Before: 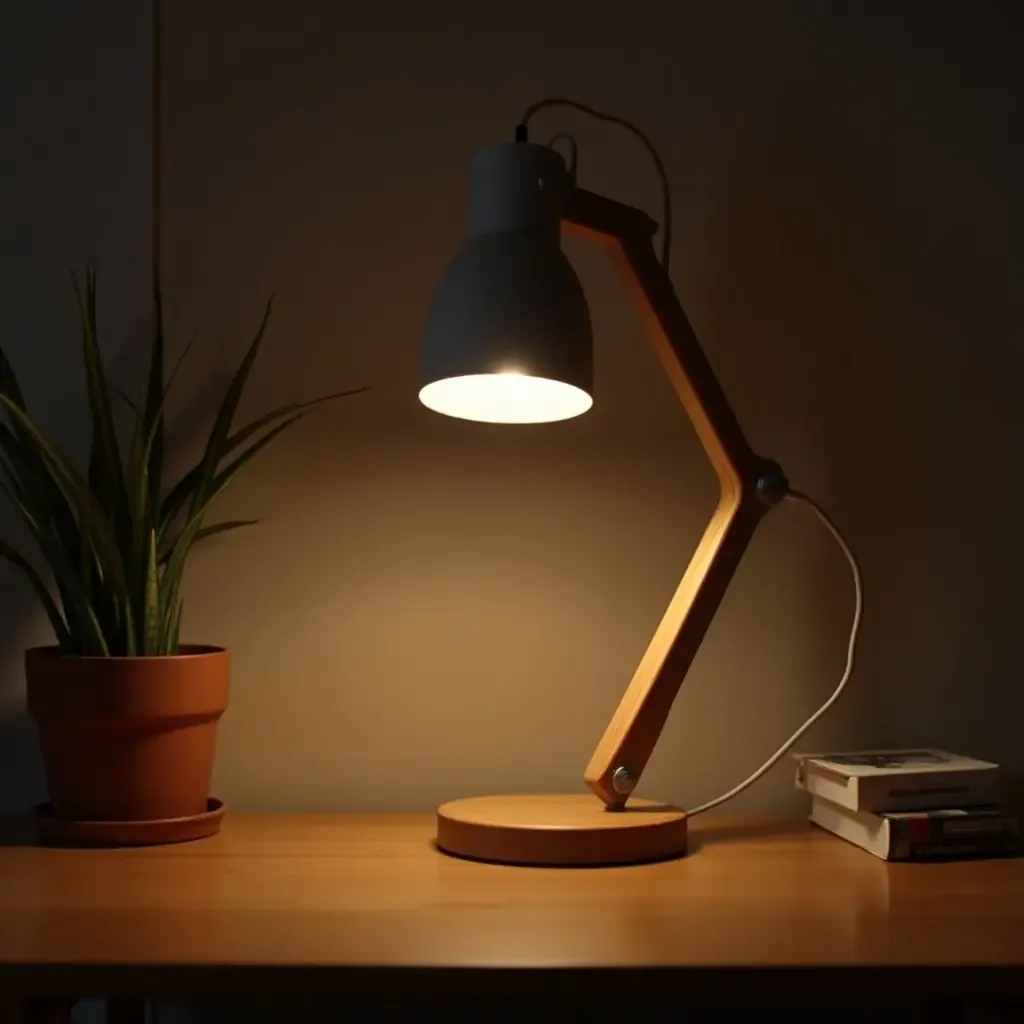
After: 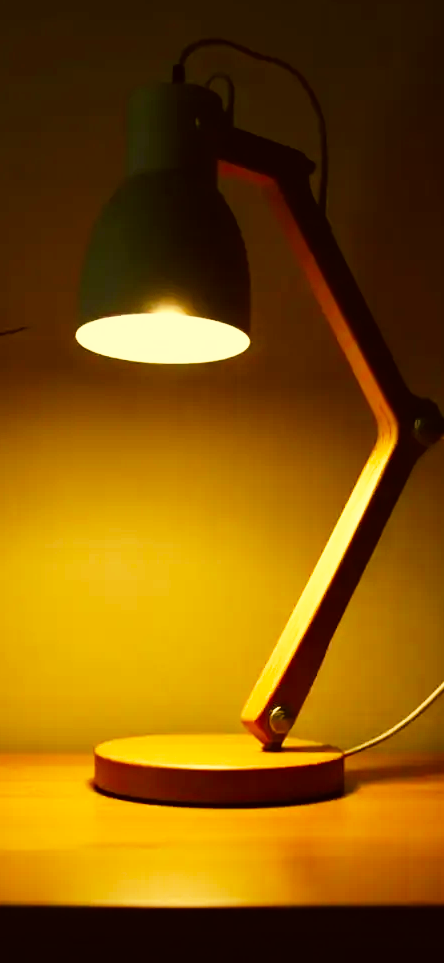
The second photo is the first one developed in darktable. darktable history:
crop: left 33.518%, top 5.944%, right 23.048%
sharpen: radius 2.863, amount 0.856, threshold 47.202
color correction: highlights a* 0.093, highlights b* 29.25, shadows a* -0.322, shadows b* 21.1
base curve: curves: ch0 [(0, 0) (0.007, 0.004) (0.027, 0.03) (0.046, 0.07) (0.207, 0.54) (0.442, 0.872) (0.673, 0.972) (1, 1)], preserve colors none
exposure: compensate exposure bias true, compensate highlight preservation false
